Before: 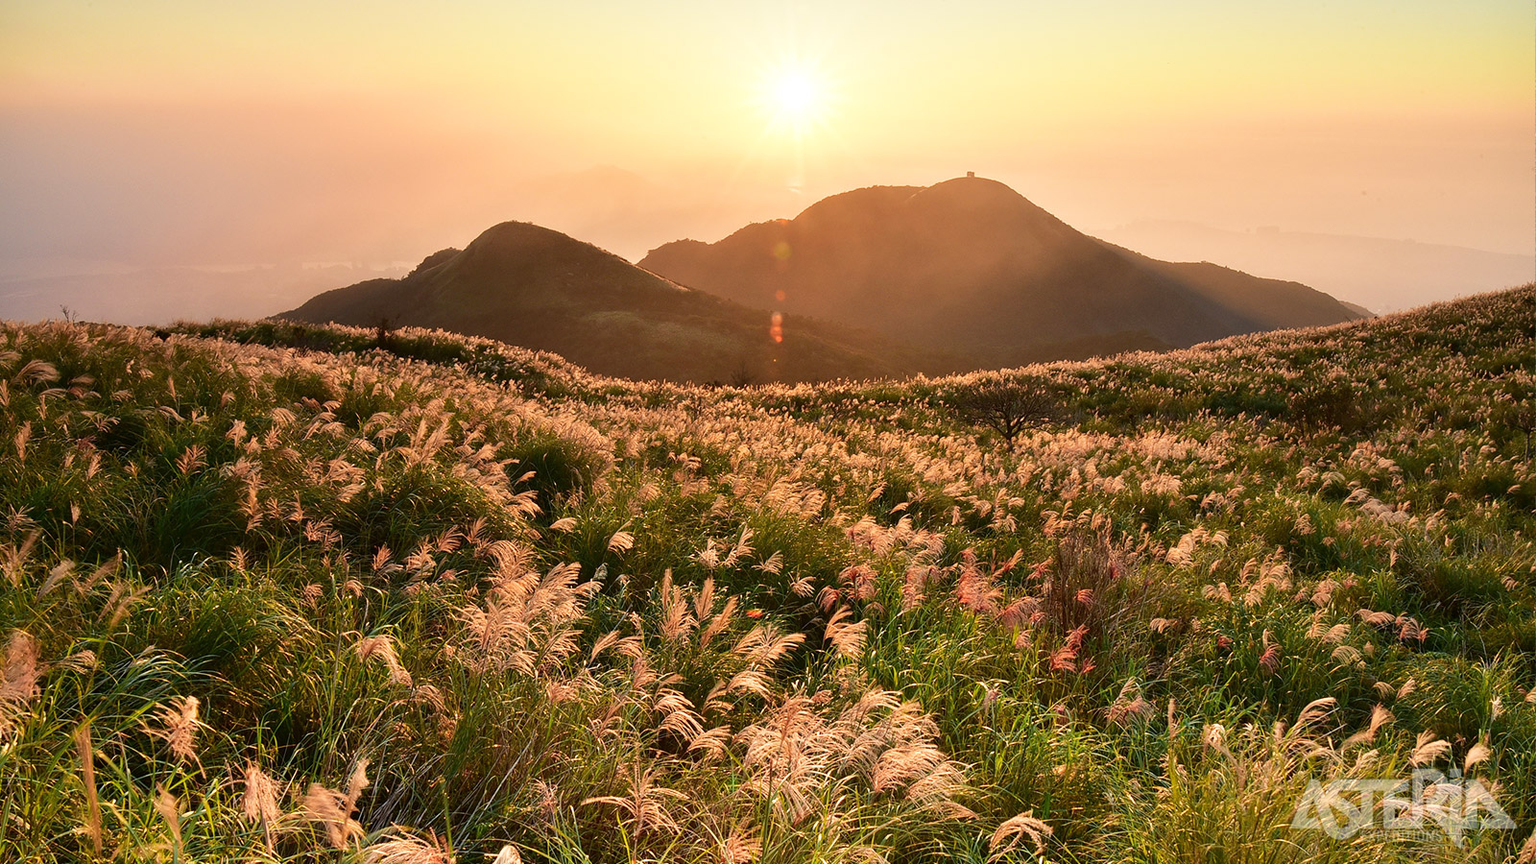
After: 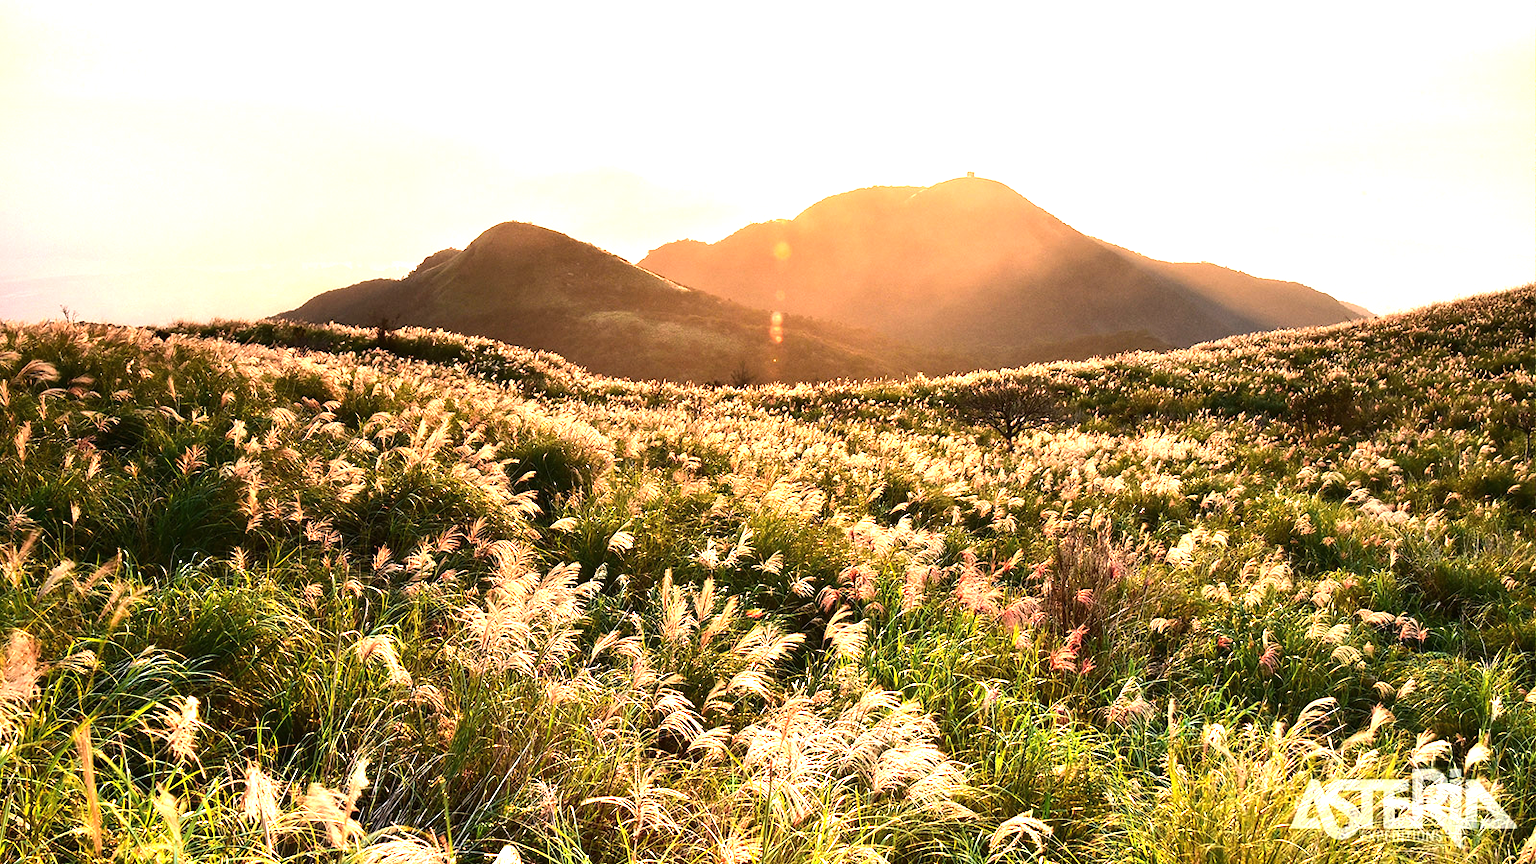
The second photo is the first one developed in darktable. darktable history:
exposure: exposure 0.997 EV, compensate highlight preservation false
tone equalizer: -8 EV -0.767 EV, -7 EV -0.702 EV, -6 EV -0.636 EV, -5 EV -0.424 EV, -3 EV 0.385 EV, -2 EV 0.6 EV, -1 EV 0.686 EV, +0 EV 0.73 EV, edges refinement/feathering 500, mask exposure compensation -1.57 EV, preserve details no
